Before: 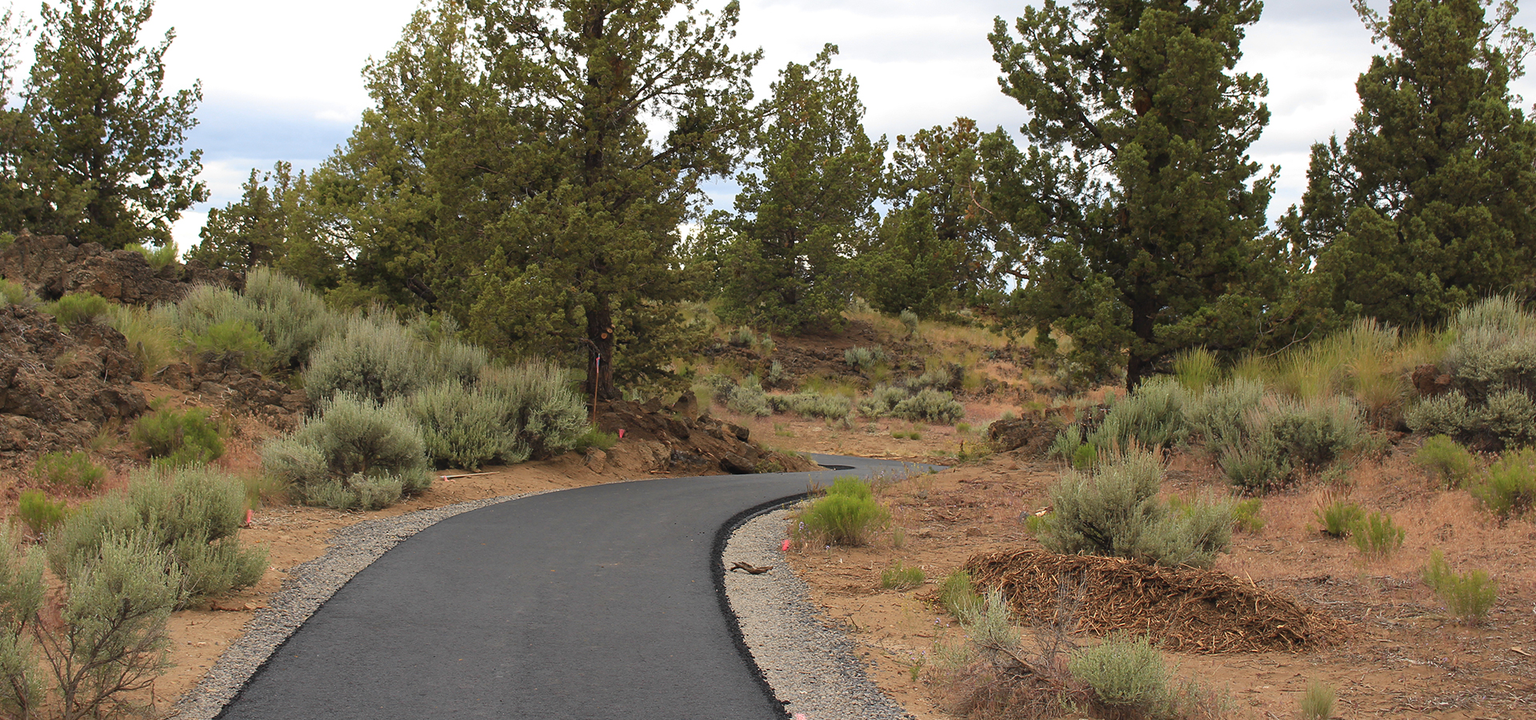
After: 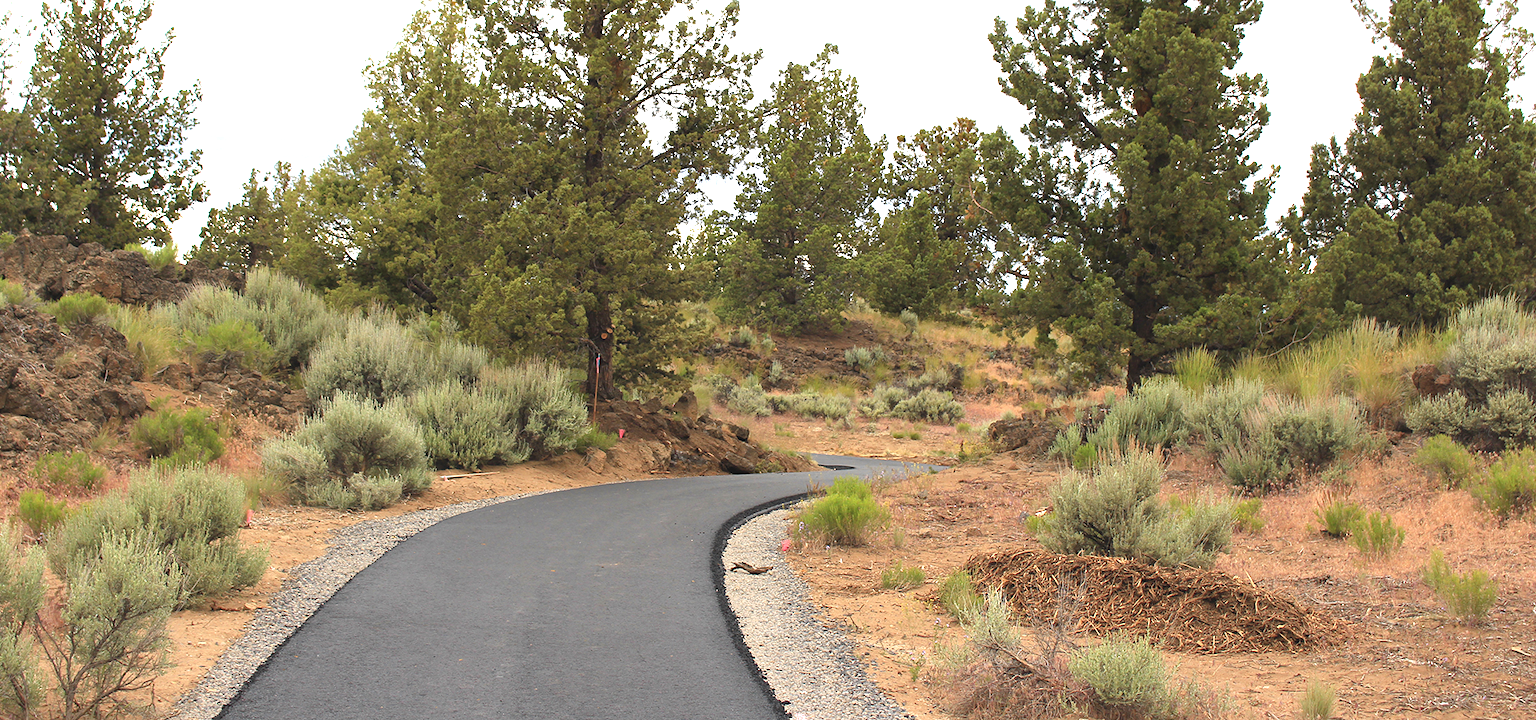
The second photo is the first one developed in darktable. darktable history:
exposure: exposure 0.911 EV, compensate highlight preservation false
